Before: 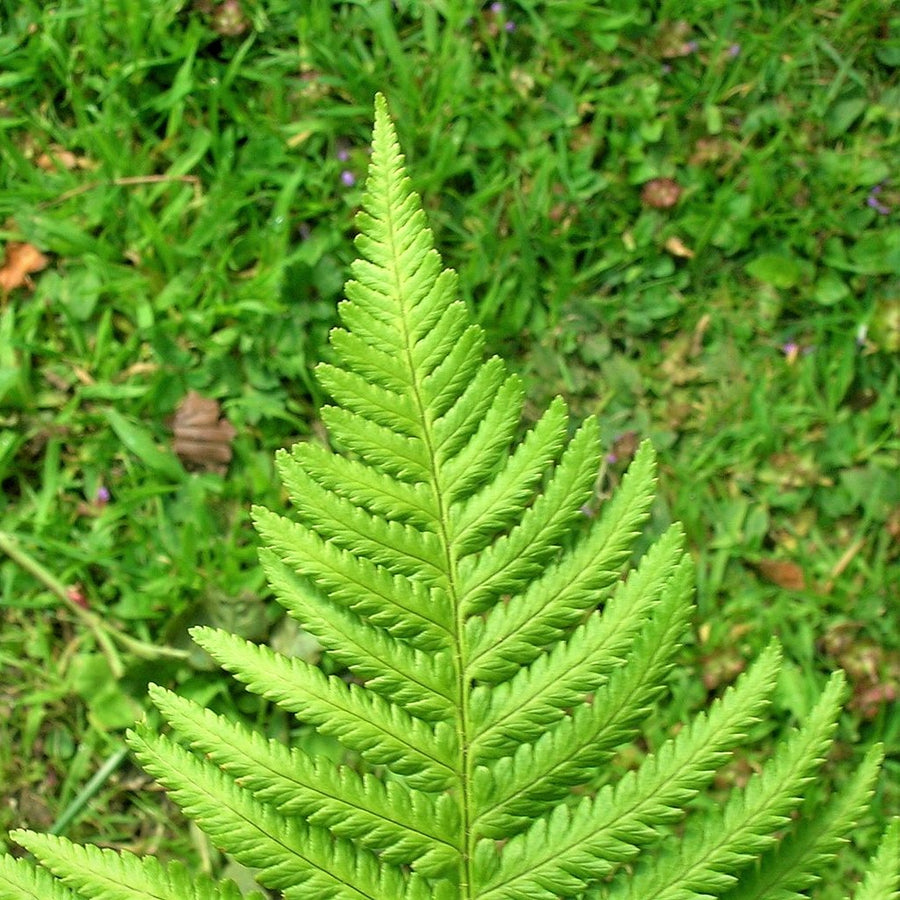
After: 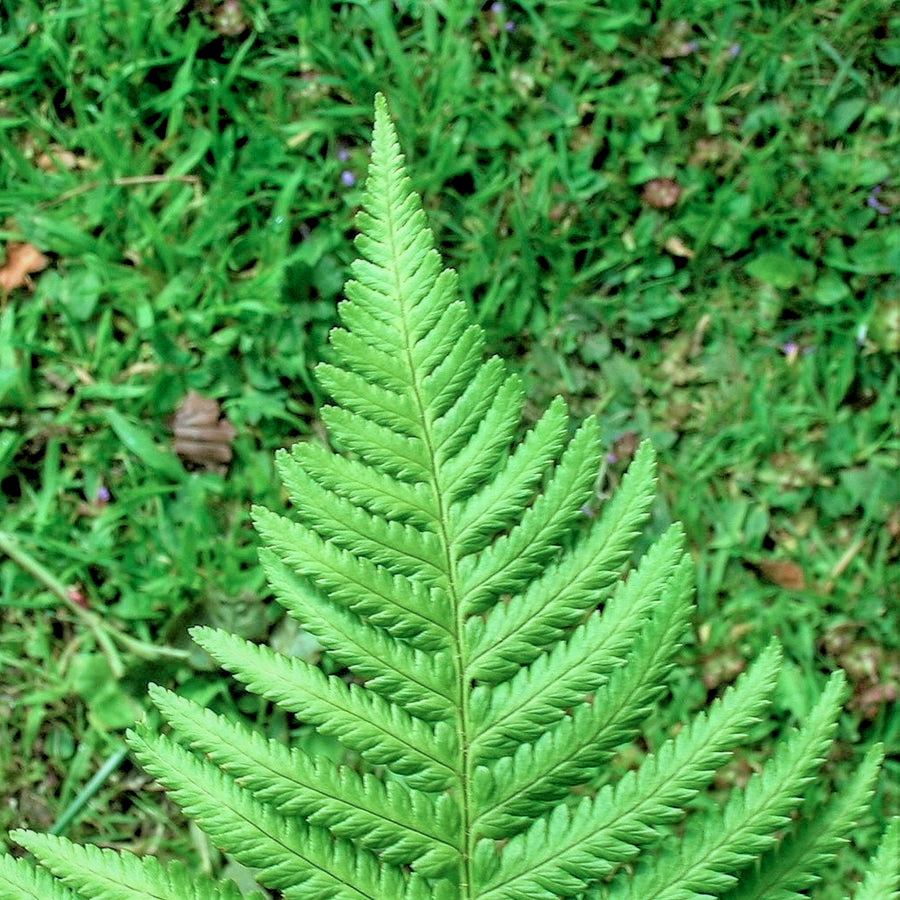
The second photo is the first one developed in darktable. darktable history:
filmic rgb: black relative exposure -3.95 EV, white relative exposure 3.15 EV, threshold 2.96 EV, hardness 2.87, enable highlight reconstruction true
local contrast: on, module defaults
color correction: highlights a* -9.73, highlights b* -21.94
